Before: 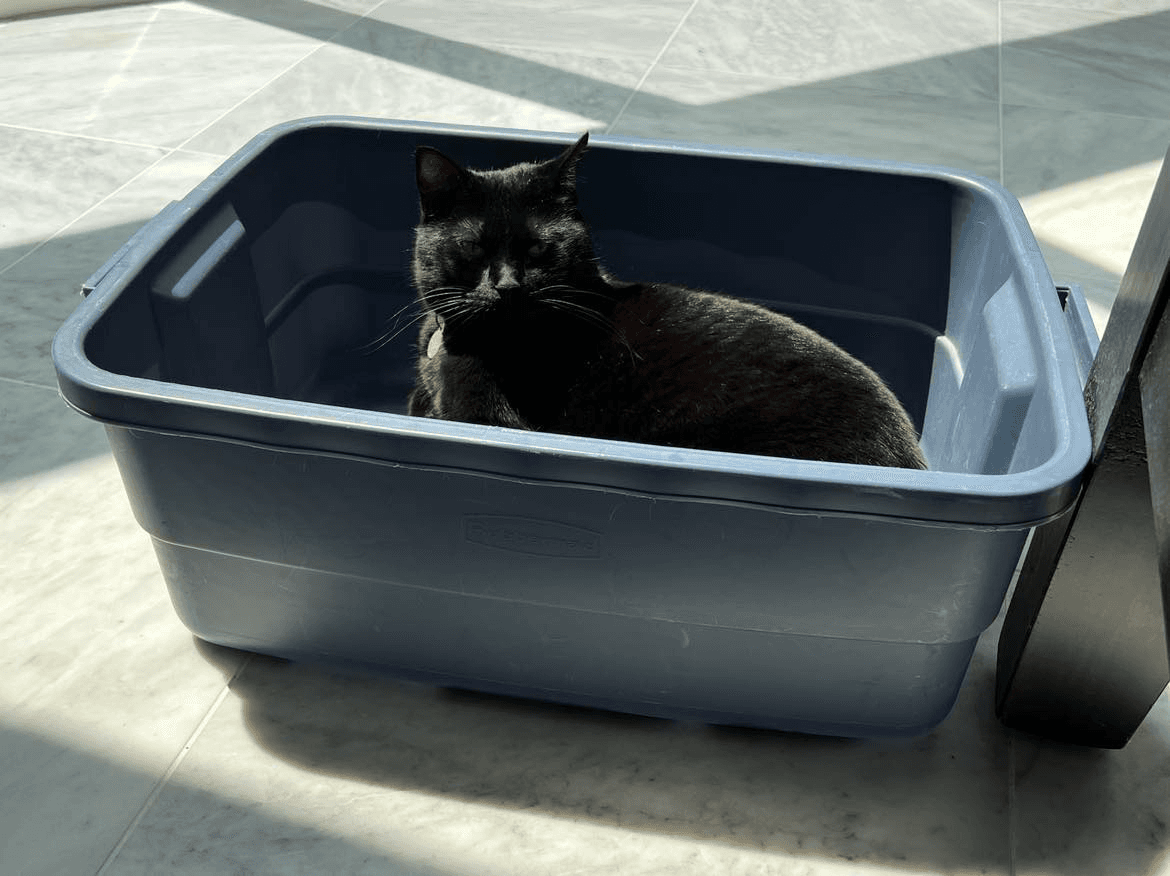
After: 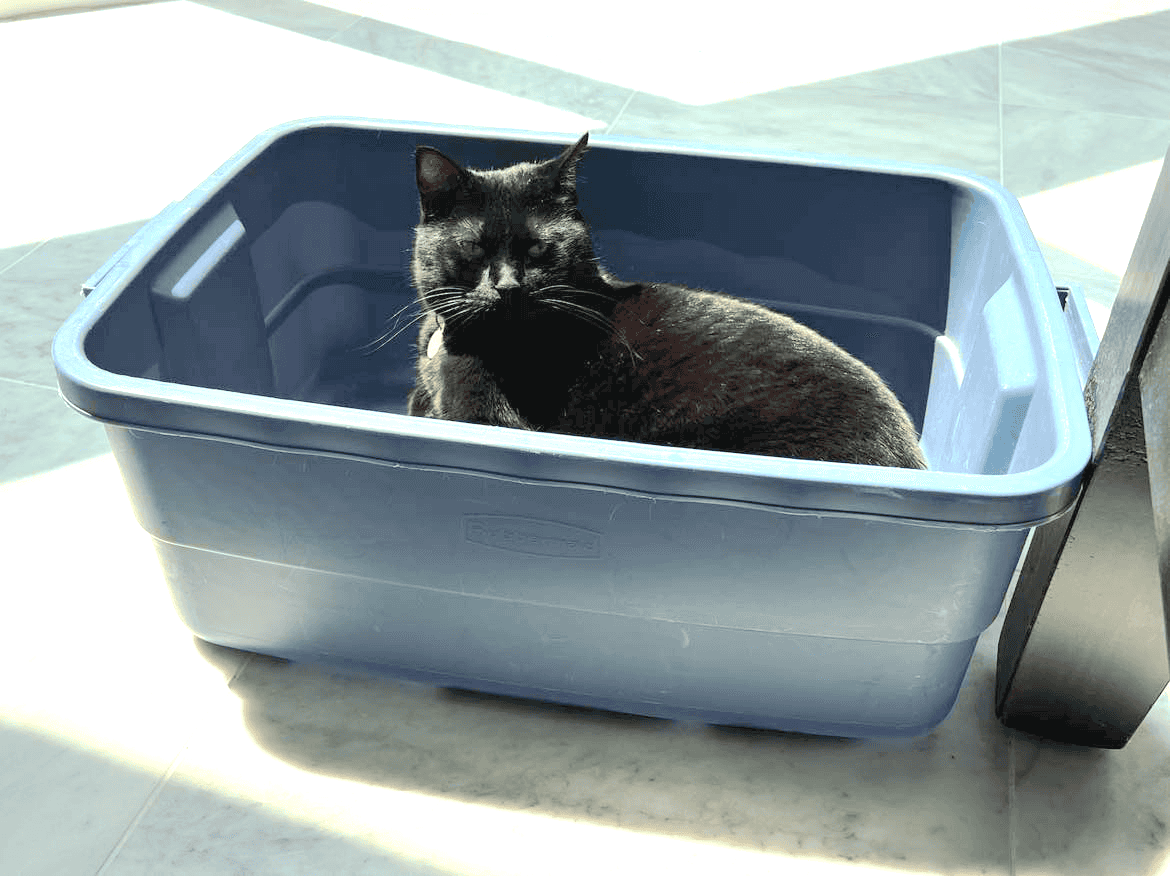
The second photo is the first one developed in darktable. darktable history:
exposure: black level correction 0, exposure 1.125 EV, compensate exposure bias true, compensate highlight preservation false
base curve: curves: ch0 [(0, 0) (0.262, 0.32) (0.722, 0.705) (1, 1)], exposure shift 0.01, preserve colors none
color correction: highlights b* -0.002, saturation 1.31
contrast brightness saturation: brightness 0.148
